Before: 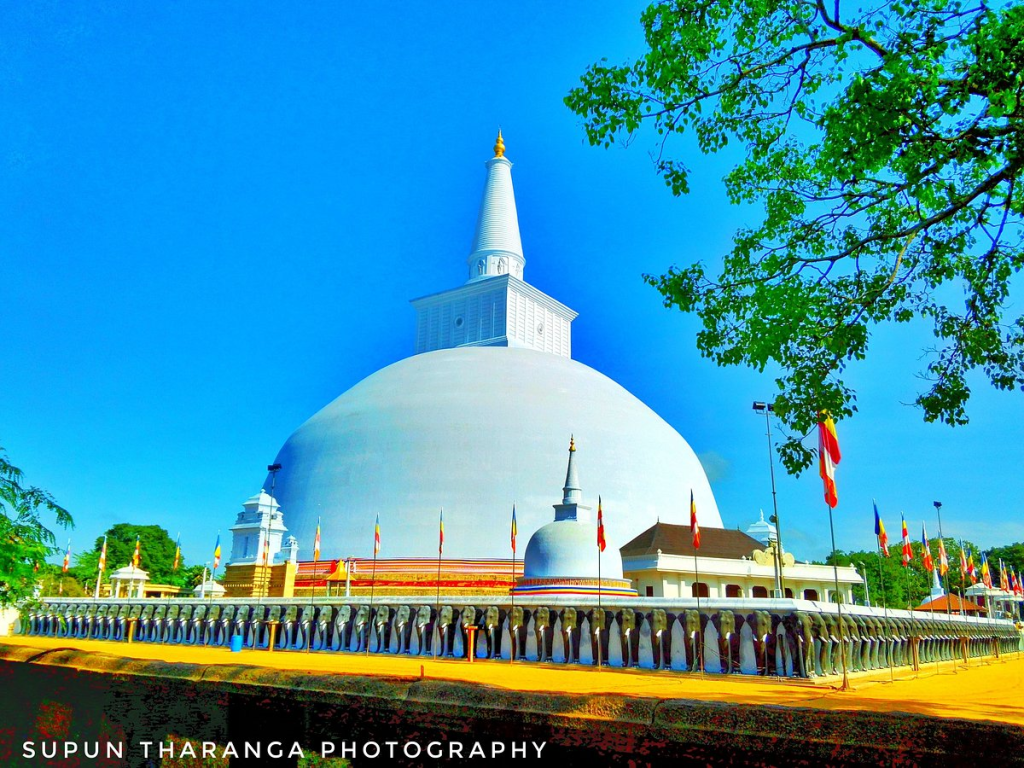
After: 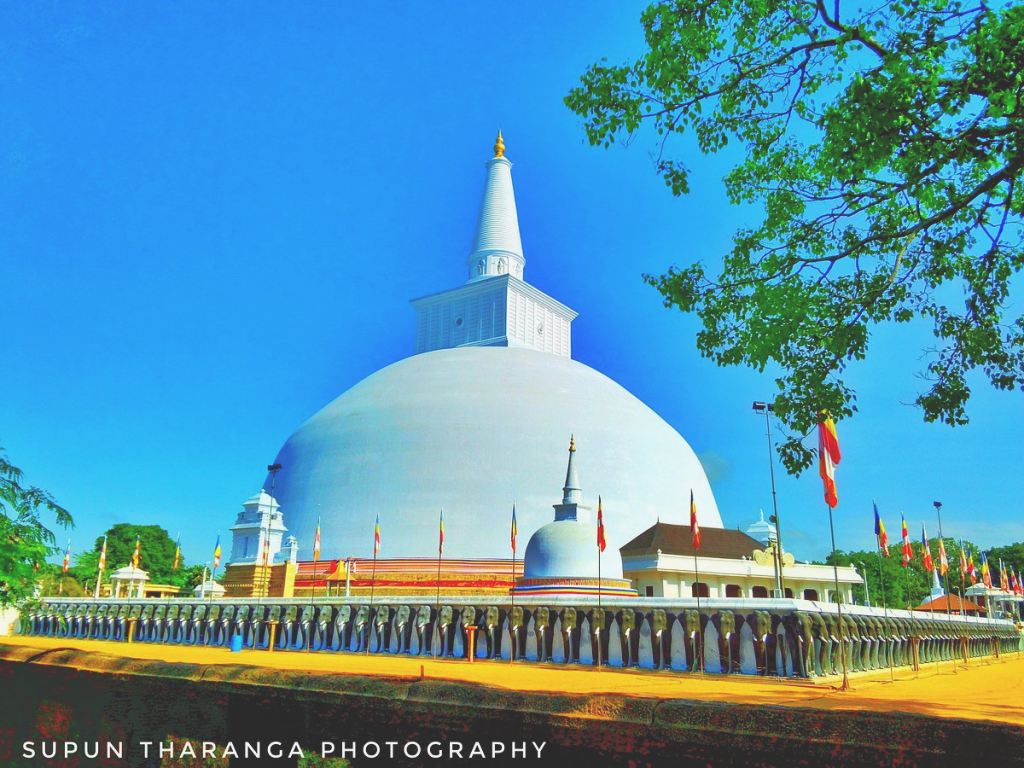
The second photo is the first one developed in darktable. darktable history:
exposure: black level correction -0.026, exposure -0.117 EV, compensate highlight preservation false
